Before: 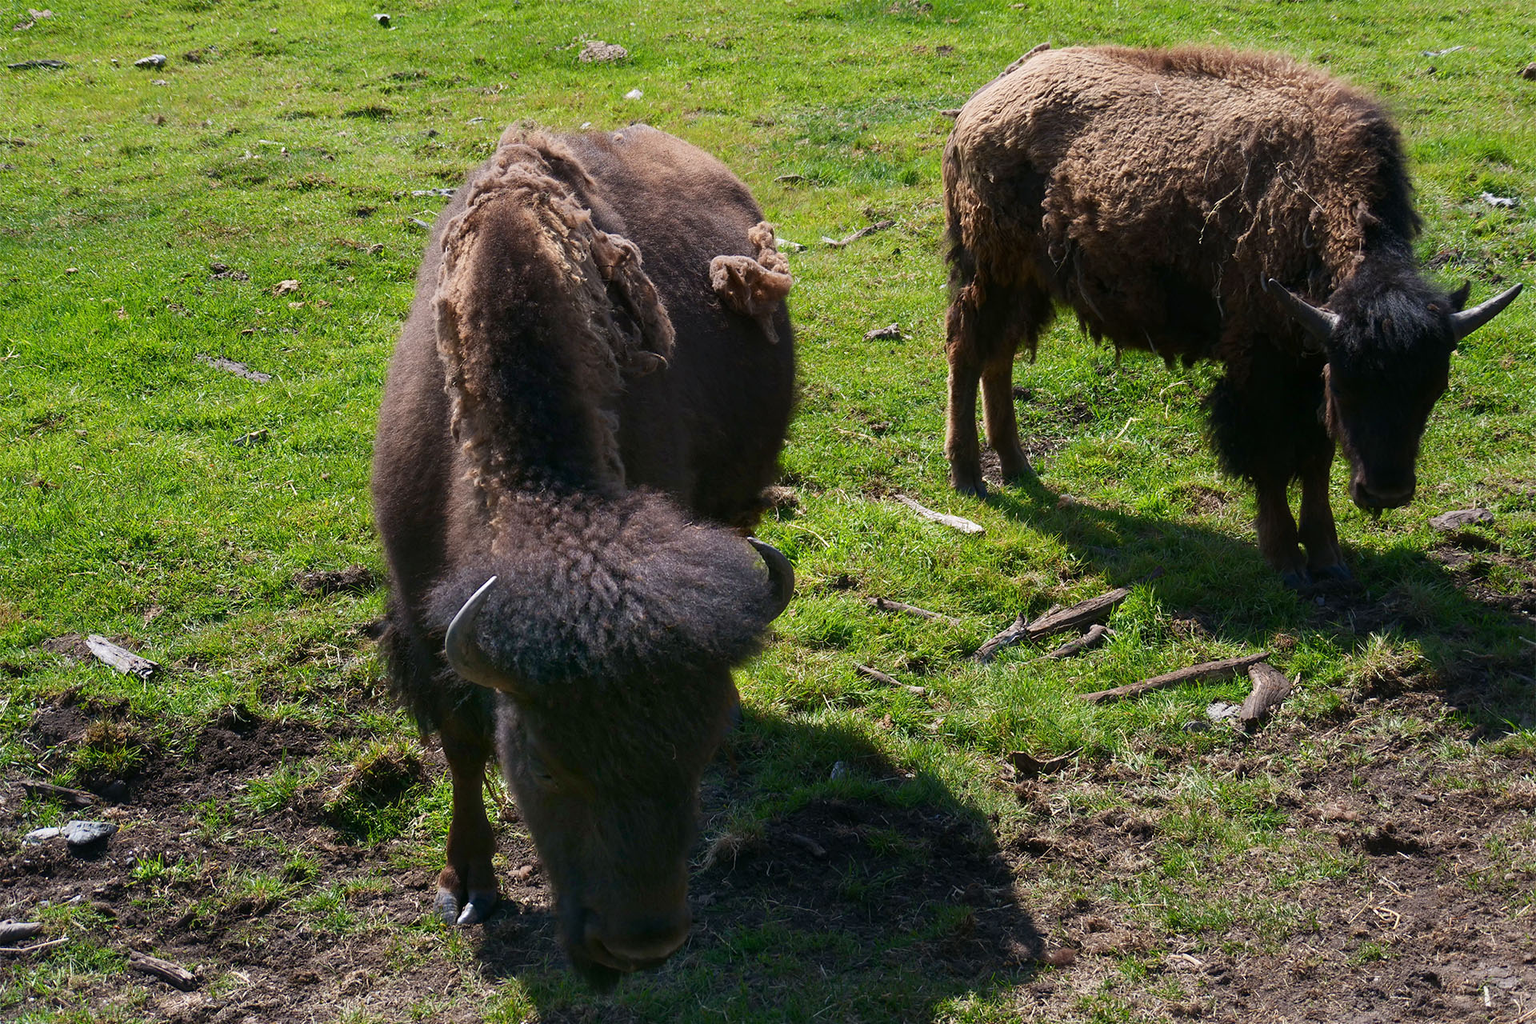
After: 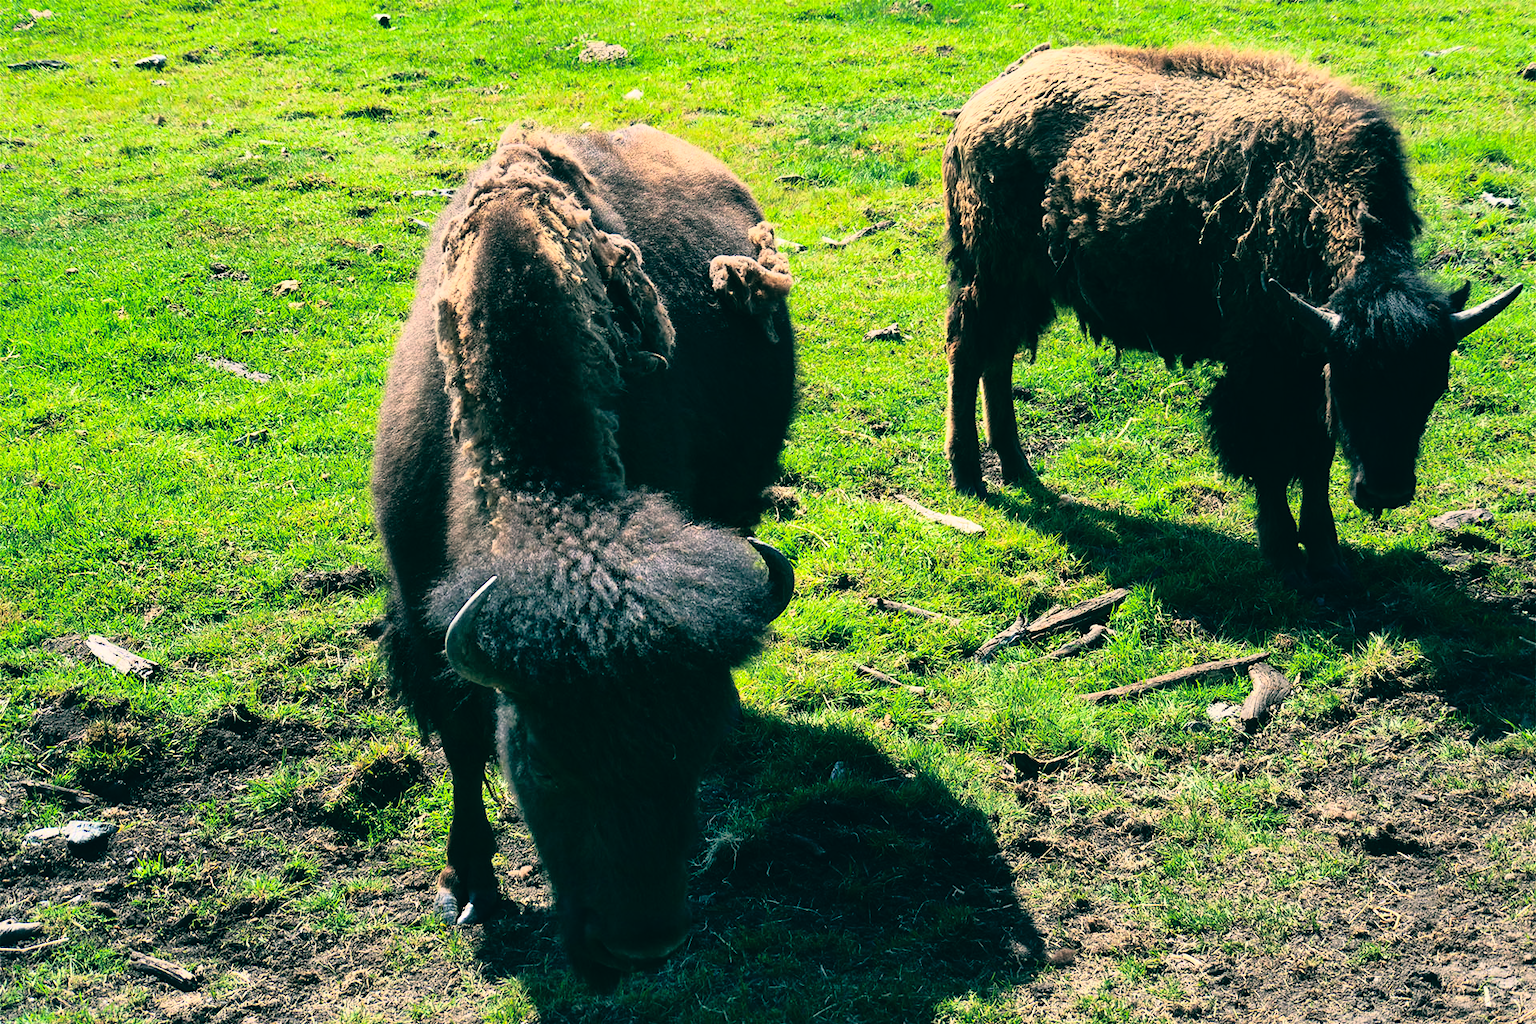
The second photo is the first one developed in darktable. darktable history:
color balance: lift [1.005, 0.99, 1.007, 1.01], gamma [1, 0.979, 1.011, 1.021], gain [0.923, 1.098, 1.025, 0.902], input saturation 90.45%, contrast 7.73%, output saturation 105.91%
rgb curve: curves: ch0 [(0, 0) (0.21, 0.15) (0.24, 0.21) (0.5, 0.75) (0.75, 0.96) (0.89, 0.99) (1, 1)]; ch1 [(0, 0.02) (0.21, 0.13) (0.25, 0.2) (0.5, 0.67) (0.75, 0.9) (0.89, 0.97) (1, 1)]; ch2 [(0, 0.02) (0.21, 0.13) (0.25, 0.2) (0.5, 0.67) (0.75, 0.9) (0.89, 0.97) (1, 1)], compensate middle gray true
shadows and highlights: on, module defaults
